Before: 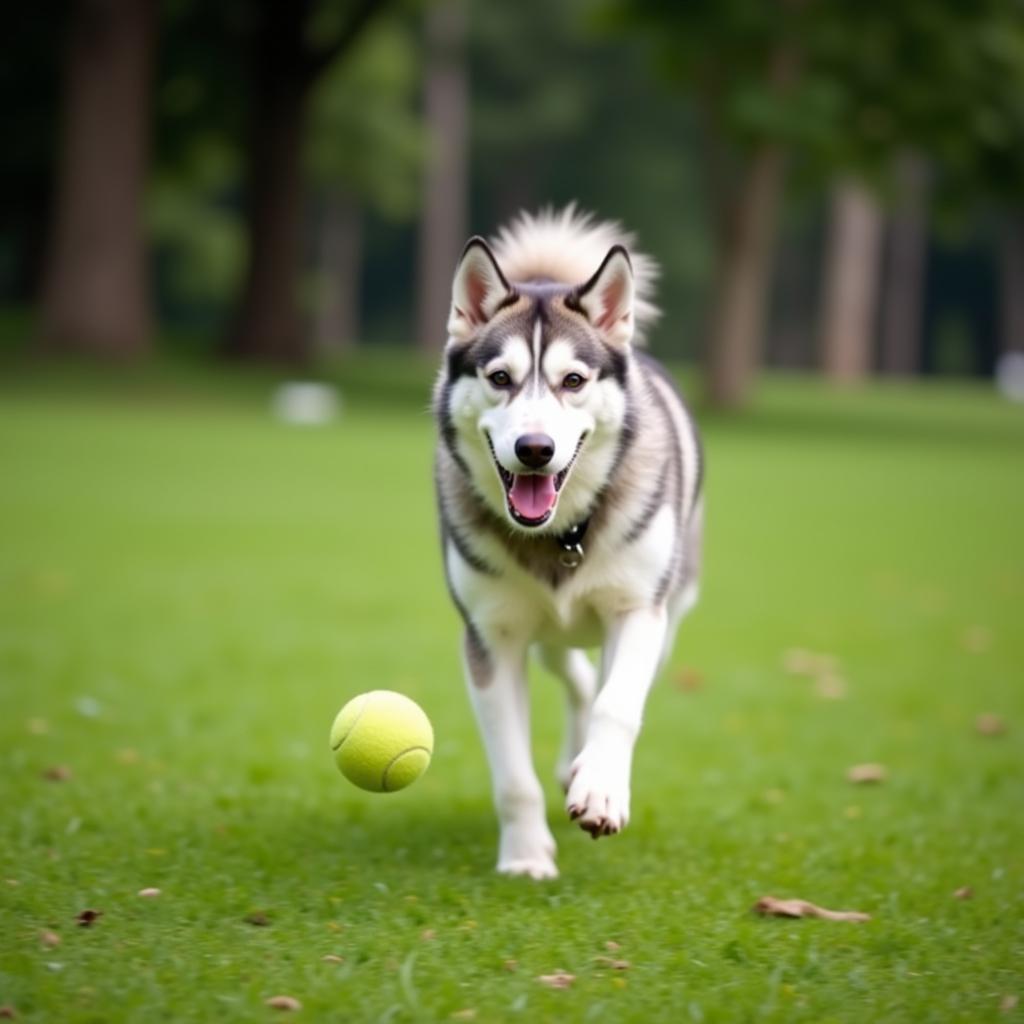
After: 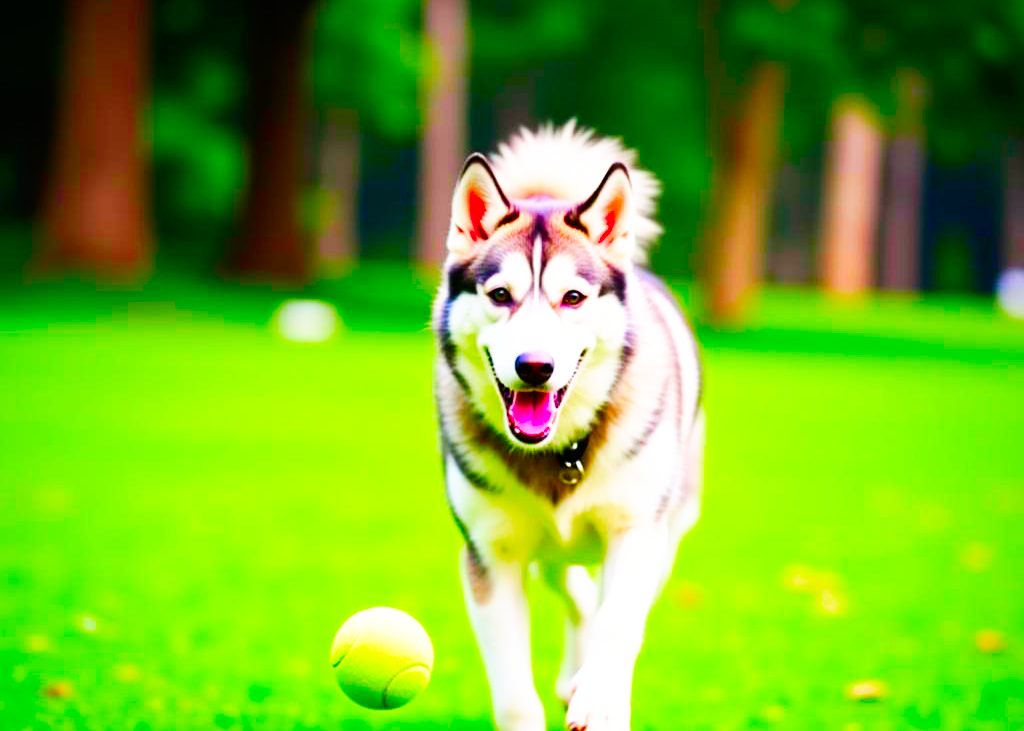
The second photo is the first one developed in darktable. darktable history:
sharpen: amount 0.218
base curve: curves: ch0 [(0, 0) (0.007, 0.004) (0.027, 0.03) (0.046, 0.07) (0.207, 0.54) (0.442, 0.872) (0.673, 0.972) (1, 1)], preserve colors none
crop and rotate: top 8.166%, bottom 20.407%
color correction: highlights b* 0.016, saturation 2.99
